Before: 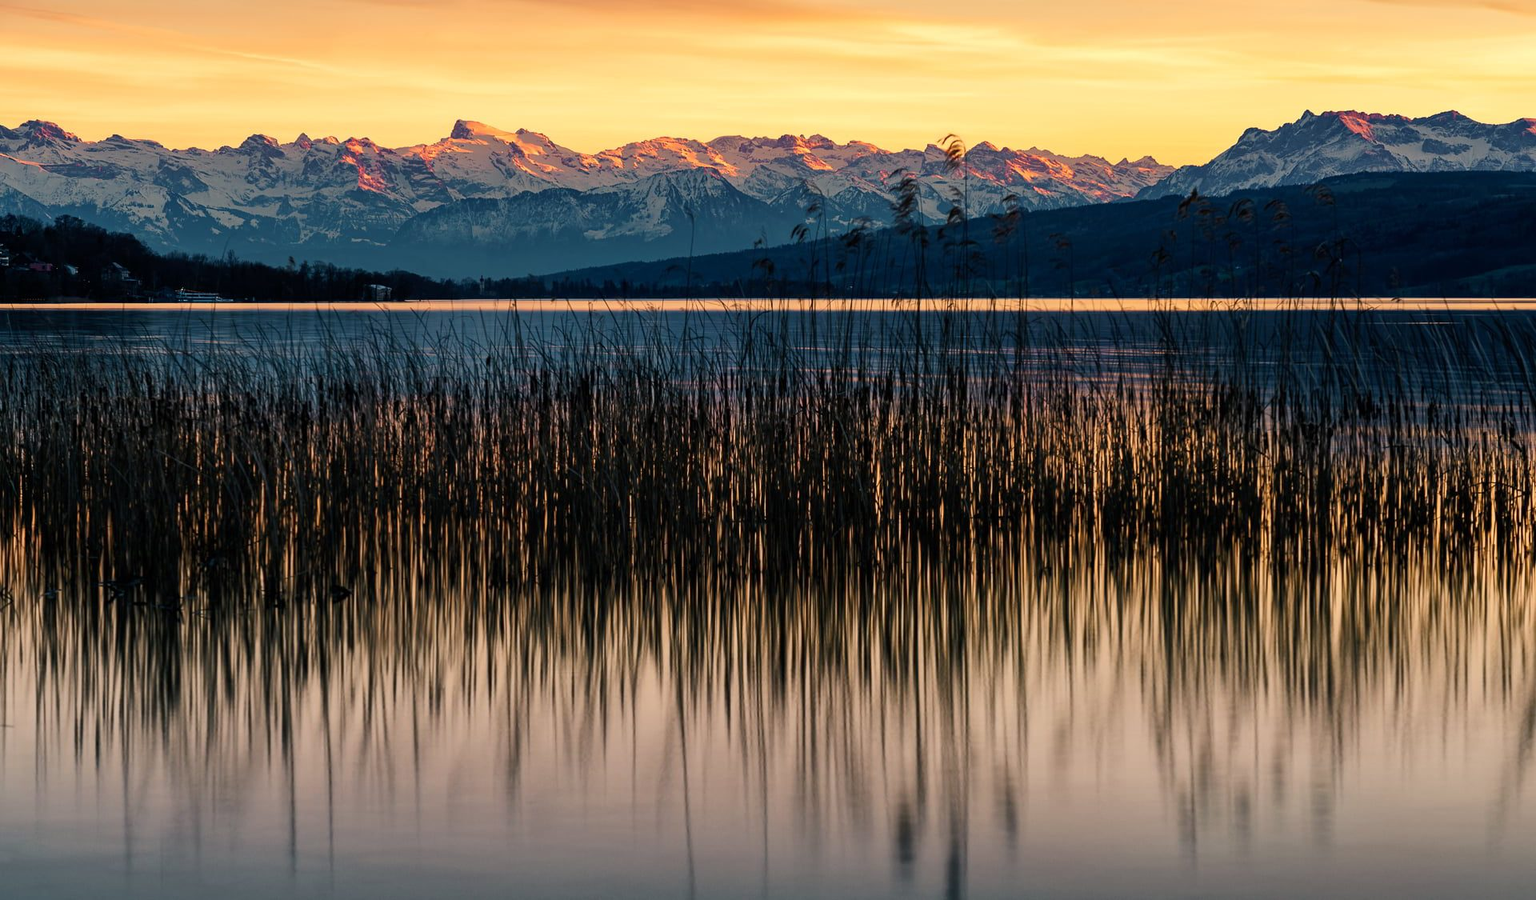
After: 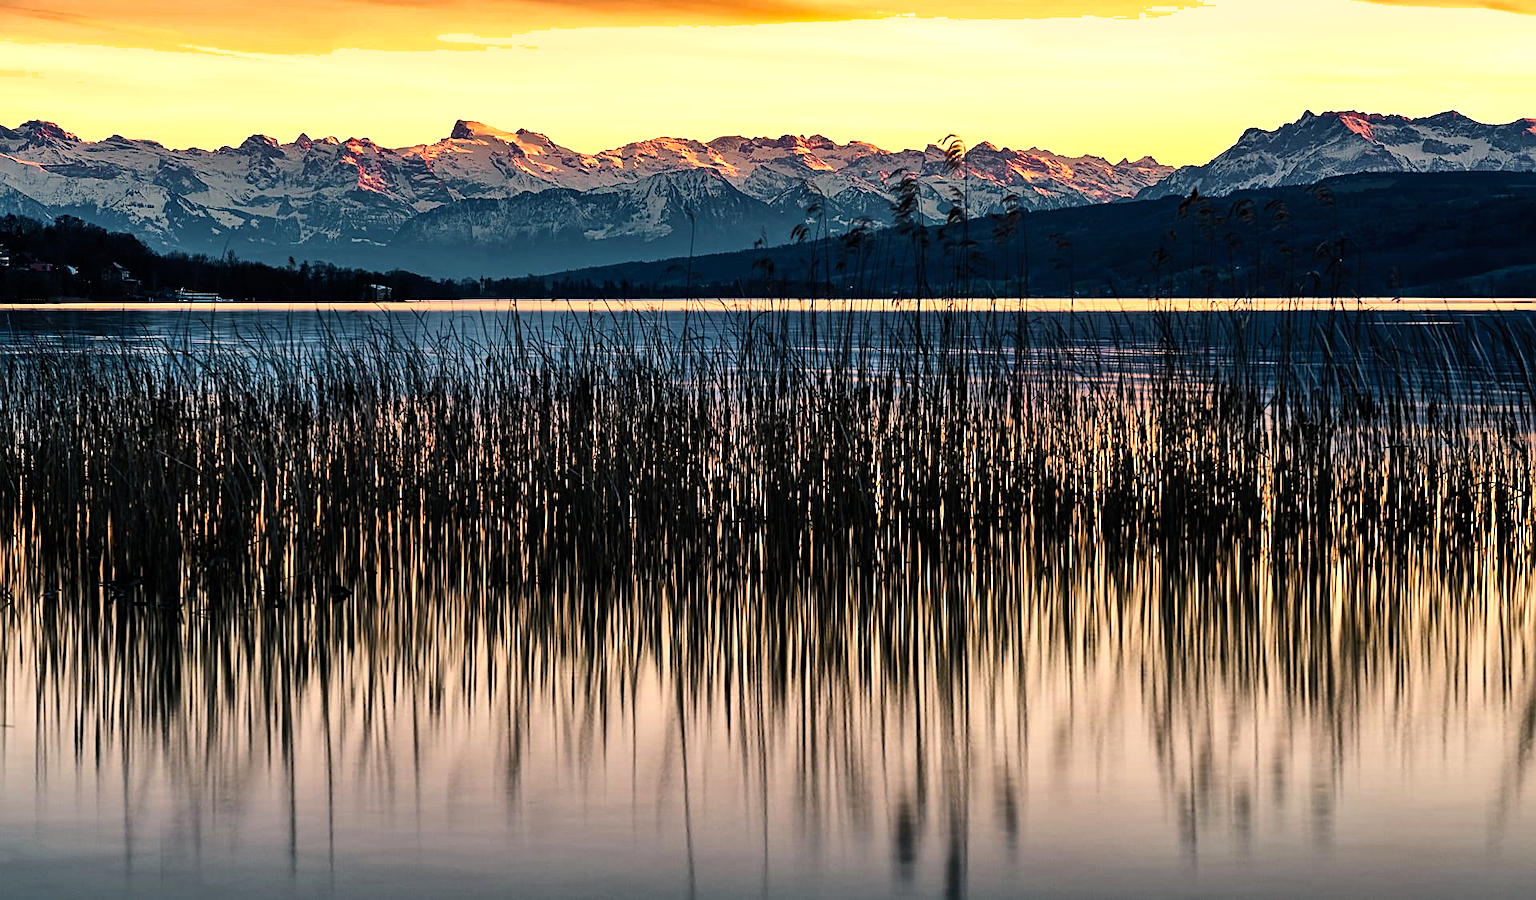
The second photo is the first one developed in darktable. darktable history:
sharpen: on, module defaults
shadows and highlights: shadows 60, highlights -60.23, soften with gaussian
tone equalizer: -8 EV -0.75 EV, -7 EV -0.7 EV, -6 EV -0.6 EV, -5 EV -0.4 EV, -3 EV 0.4 EV, -2 EV 0.6 EV, -1 EV 0.7 EV, +0 EV 0.75 EV, edges refinement/feathering 500, mask exposure compensation -1.57 EV, preserve details no
